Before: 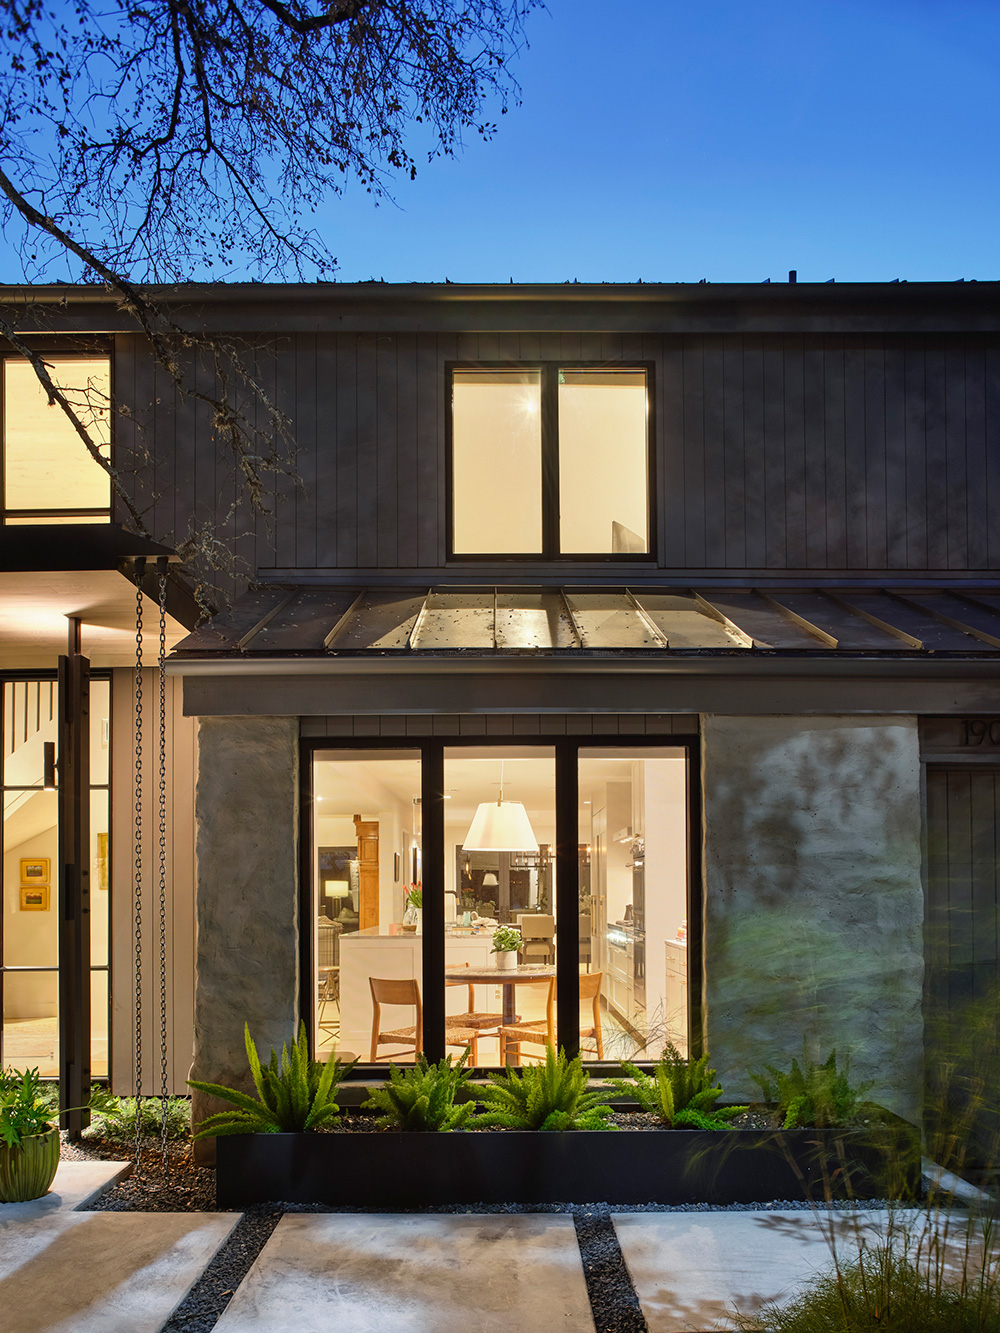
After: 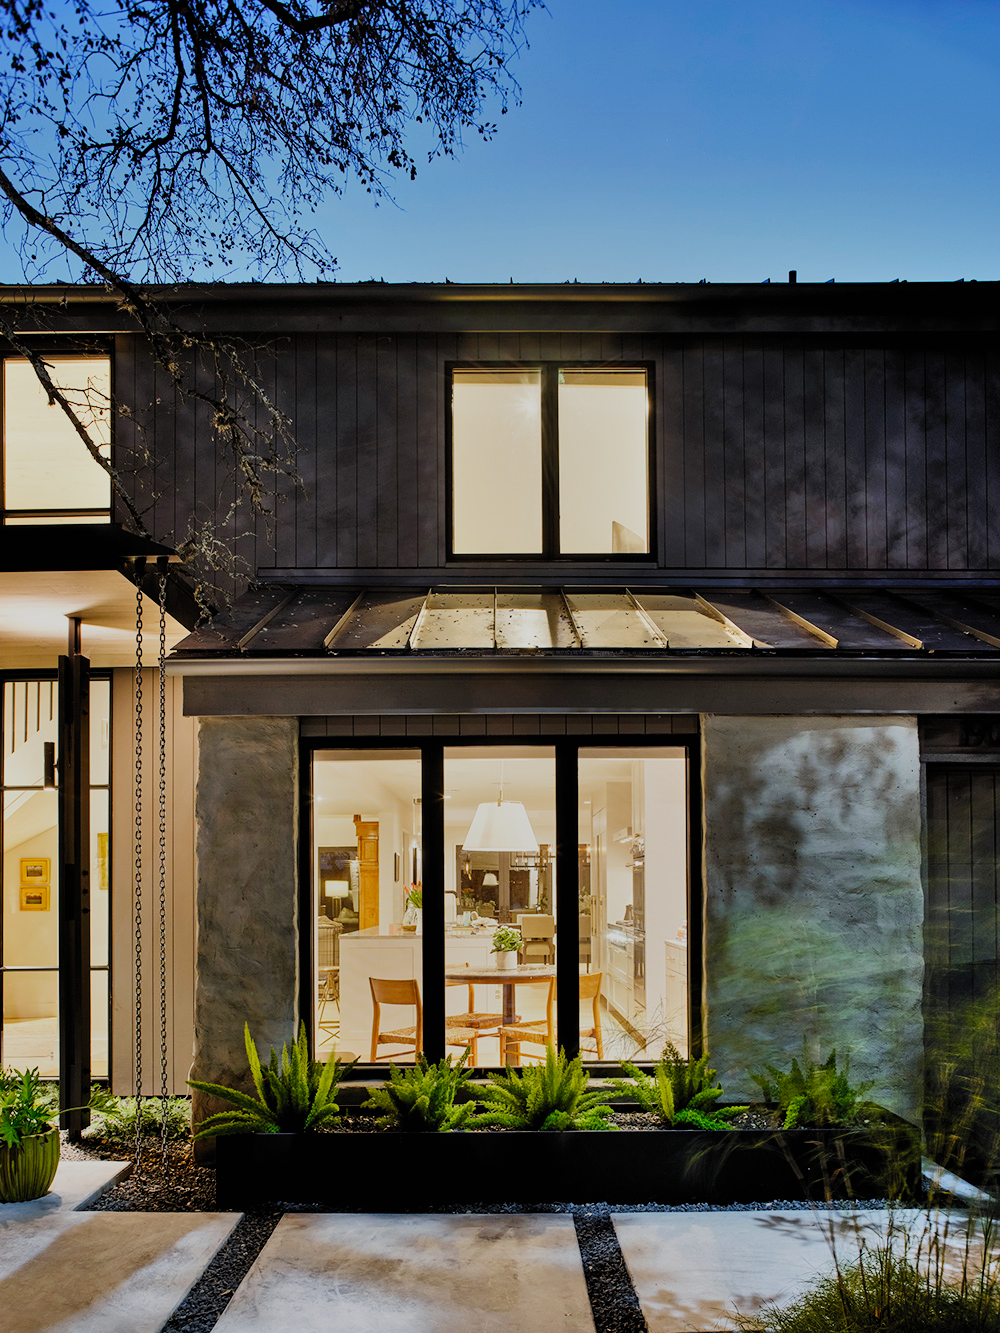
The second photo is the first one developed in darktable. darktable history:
filmic rgb: black relative exposure -5.05 EV, white relative exposure 3.98 EV, threshold 2.98 EV, hardness 2.89, contrast 1.098, preserve chrominance no, color science v5 (2021), contrast in shadows safe, contrast in highlights safe, enable highlight reconstruction true
shadows and highlights: shadows 53.06, soften with gaussian
